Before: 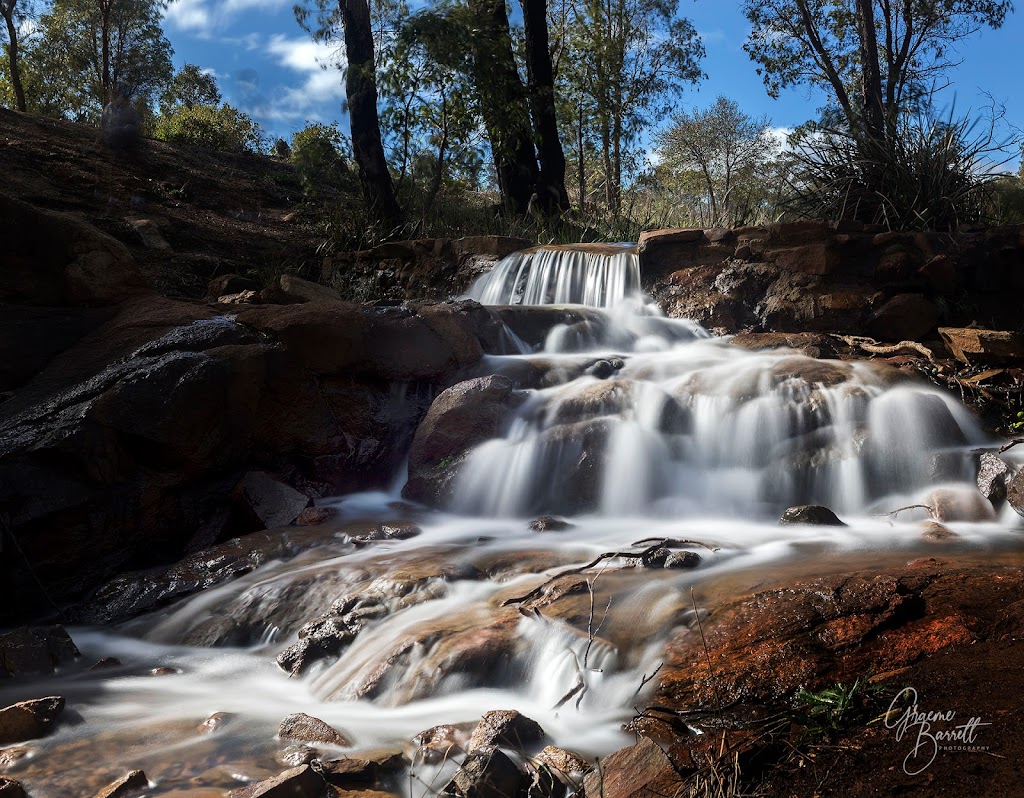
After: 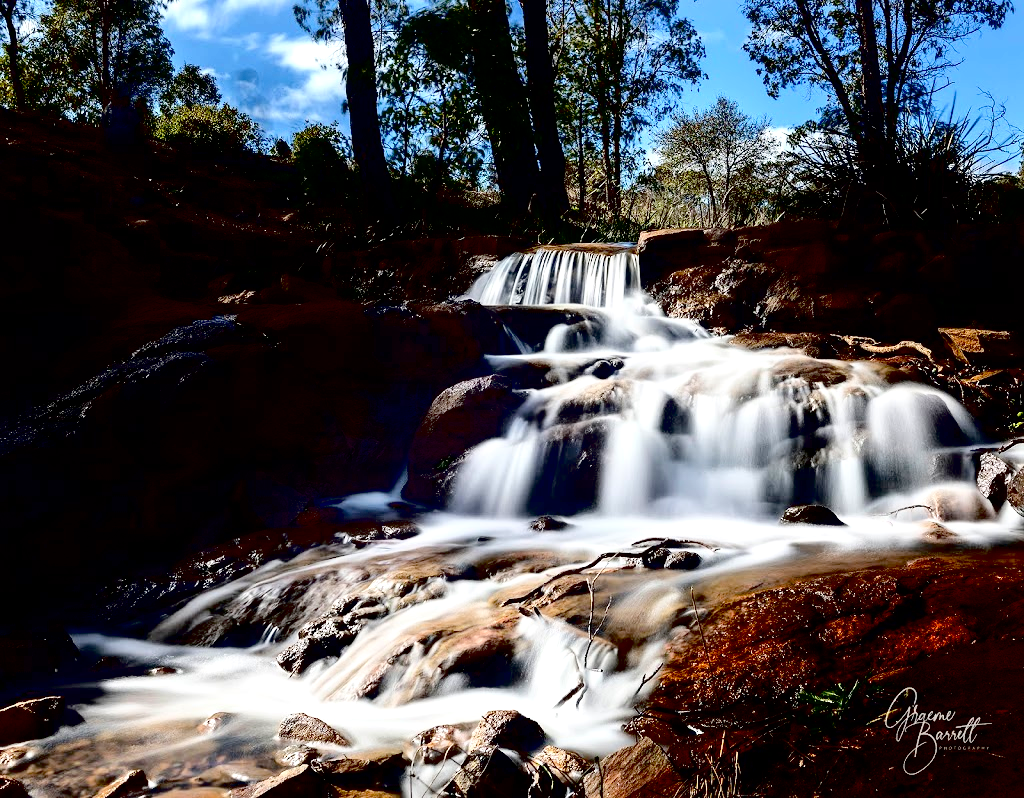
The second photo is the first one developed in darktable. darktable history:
tone curve: curves: ch0 [(0, 0) (0.003, 0) (0.011, 0.001) (0.025, 0.003) (0.044, 0.005) (0.069, 0.013) (0.1, 0.024) (0.136, 0.04) (0.177, 0.087) (0.224, 0.148) (0.277, 0.238) (0.335, 0.335) (0.399, 0.43) (0.468, 0.524) (0.543, 0.621) (0.623, 0.712) (0.709, 0.788) (0.801, 0.867) (0.898, 0.947) (1, 1)], color space Lab, independent channels, preserve colors none
exposure: black level correction 0.042, exposure 0.499 EV, compensate highlight preservation false
